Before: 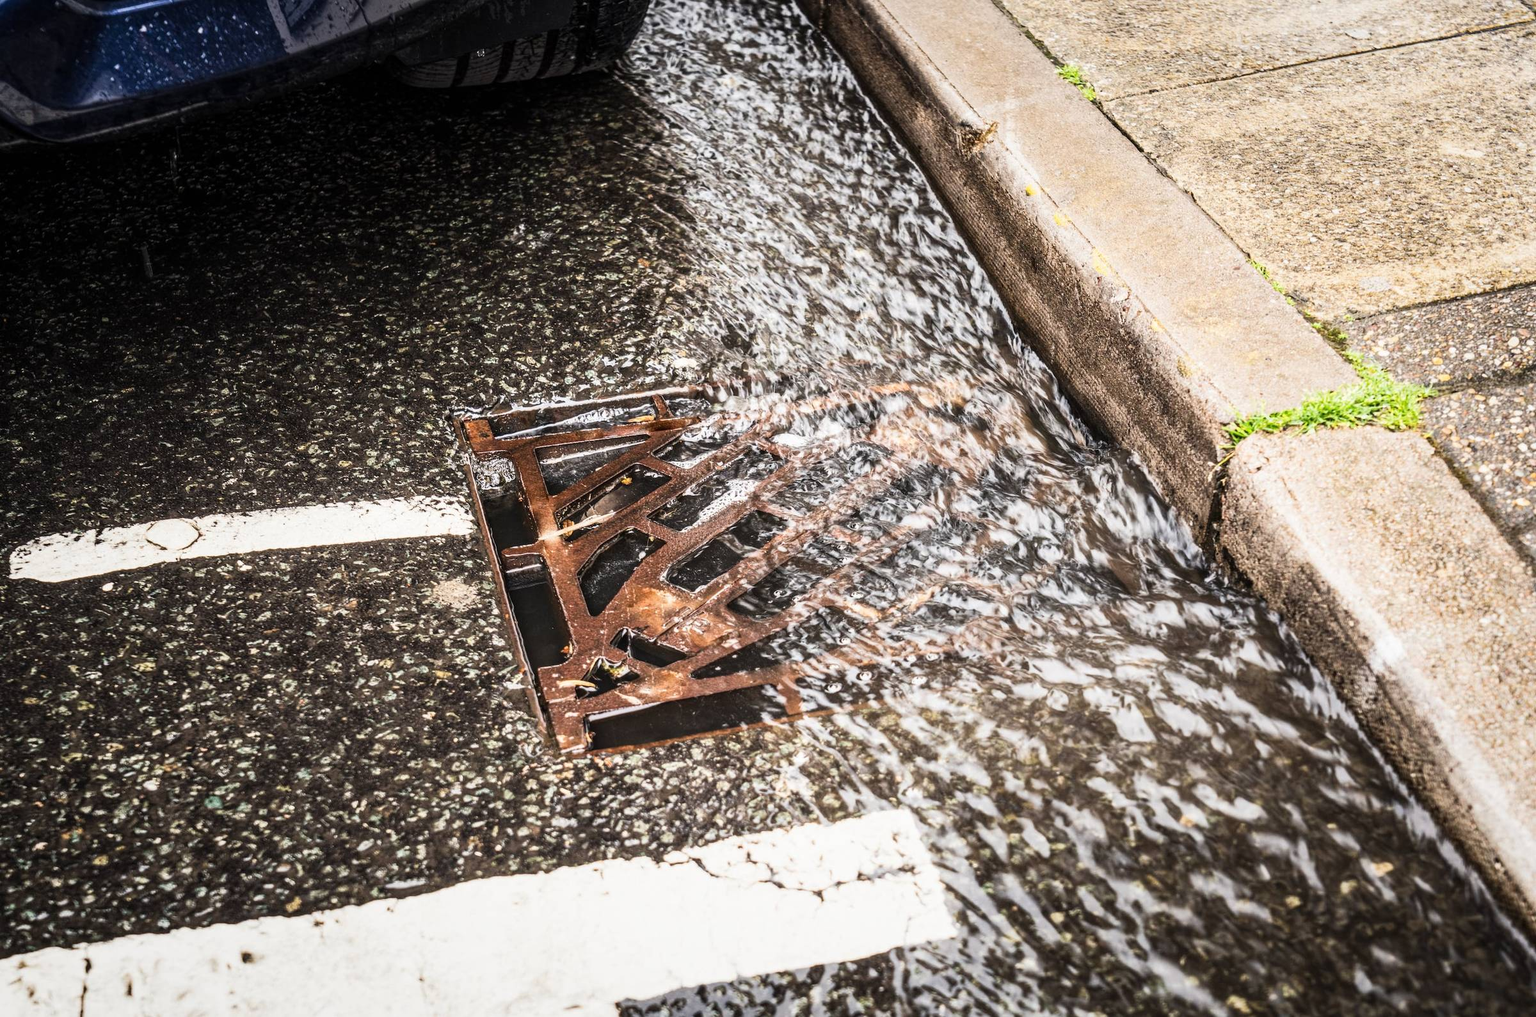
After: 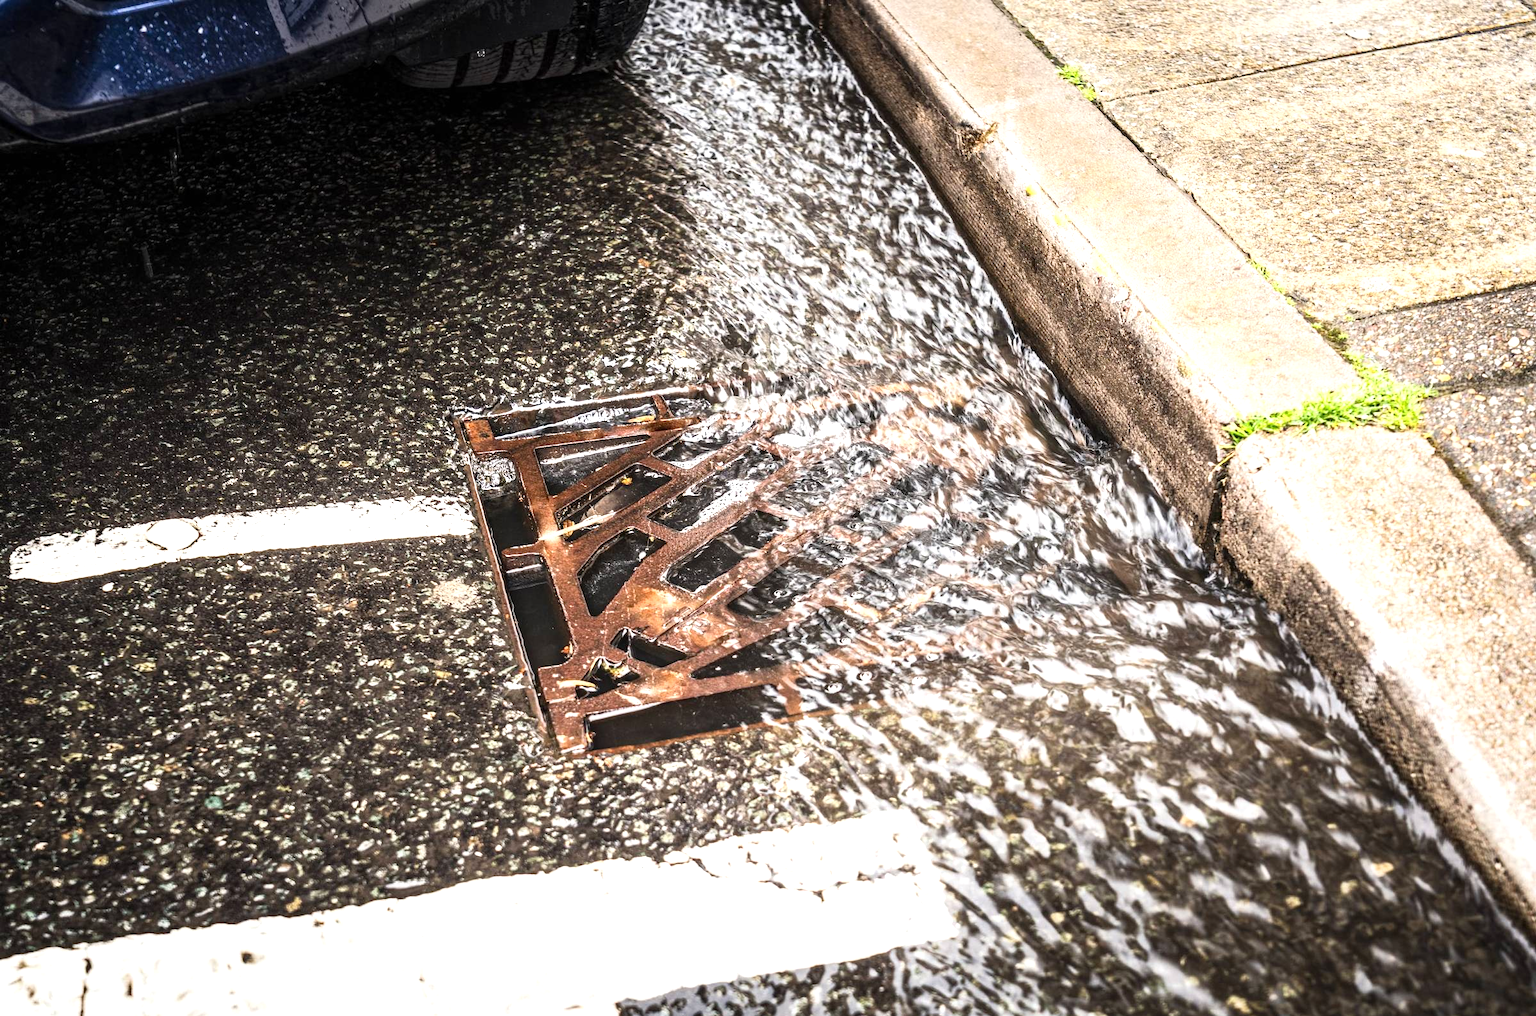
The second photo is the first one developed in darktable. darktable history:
exposure: exposure 0.481 EV, compensate exposure bias true, compensate highlight preservation false
